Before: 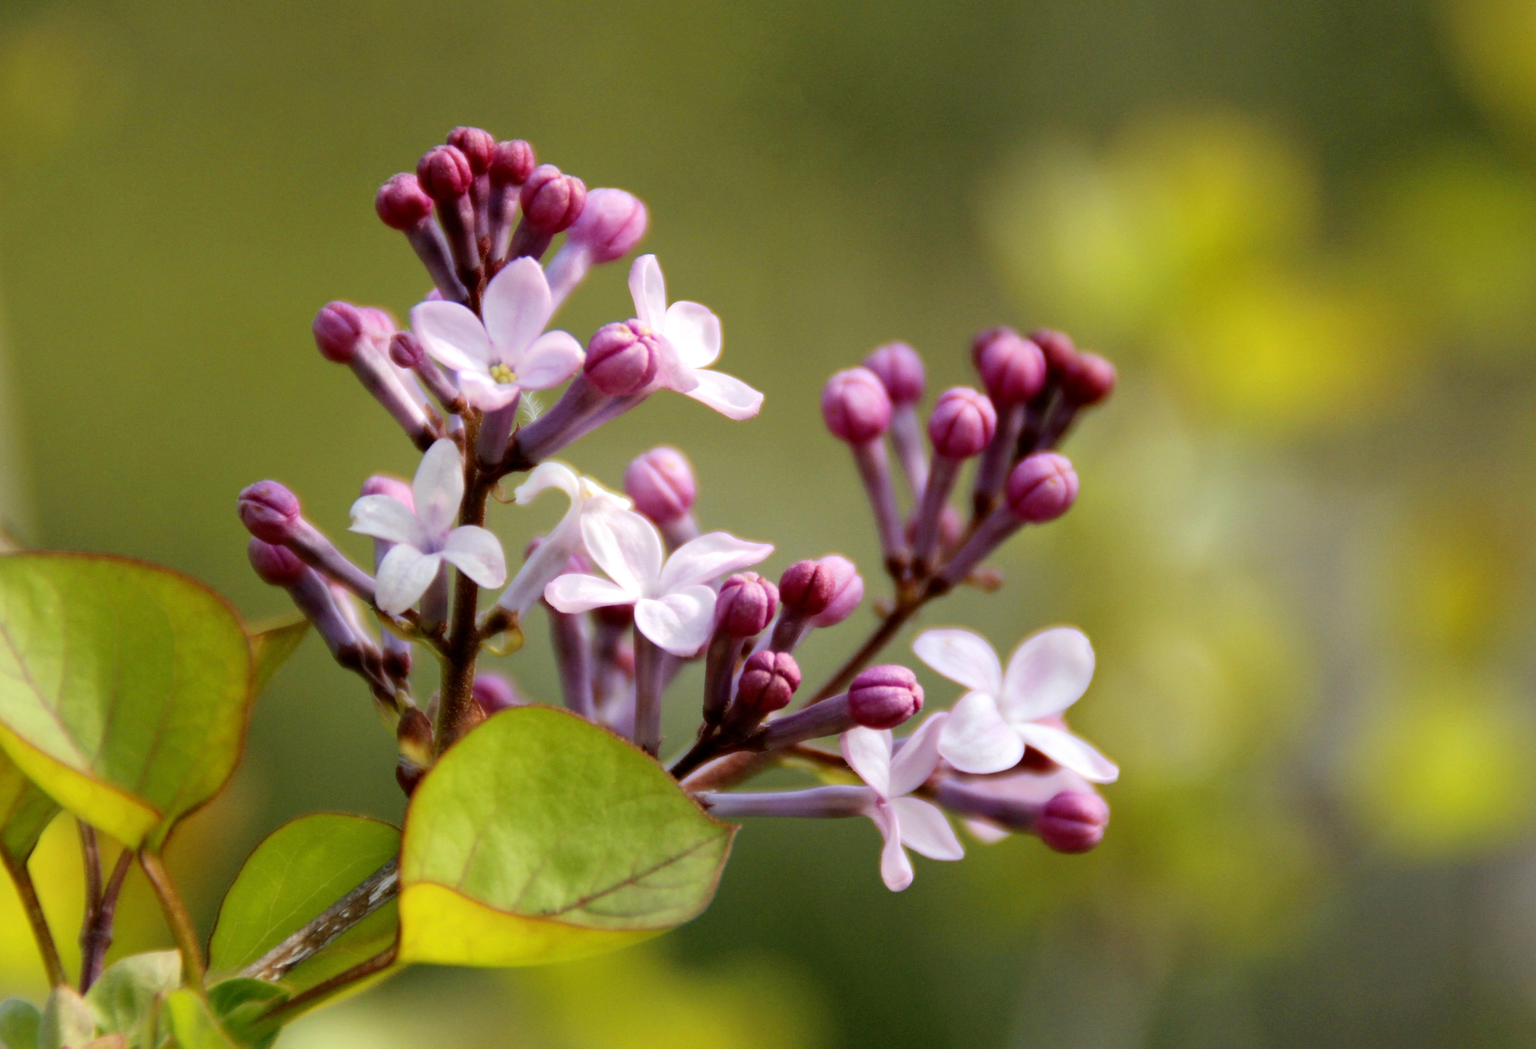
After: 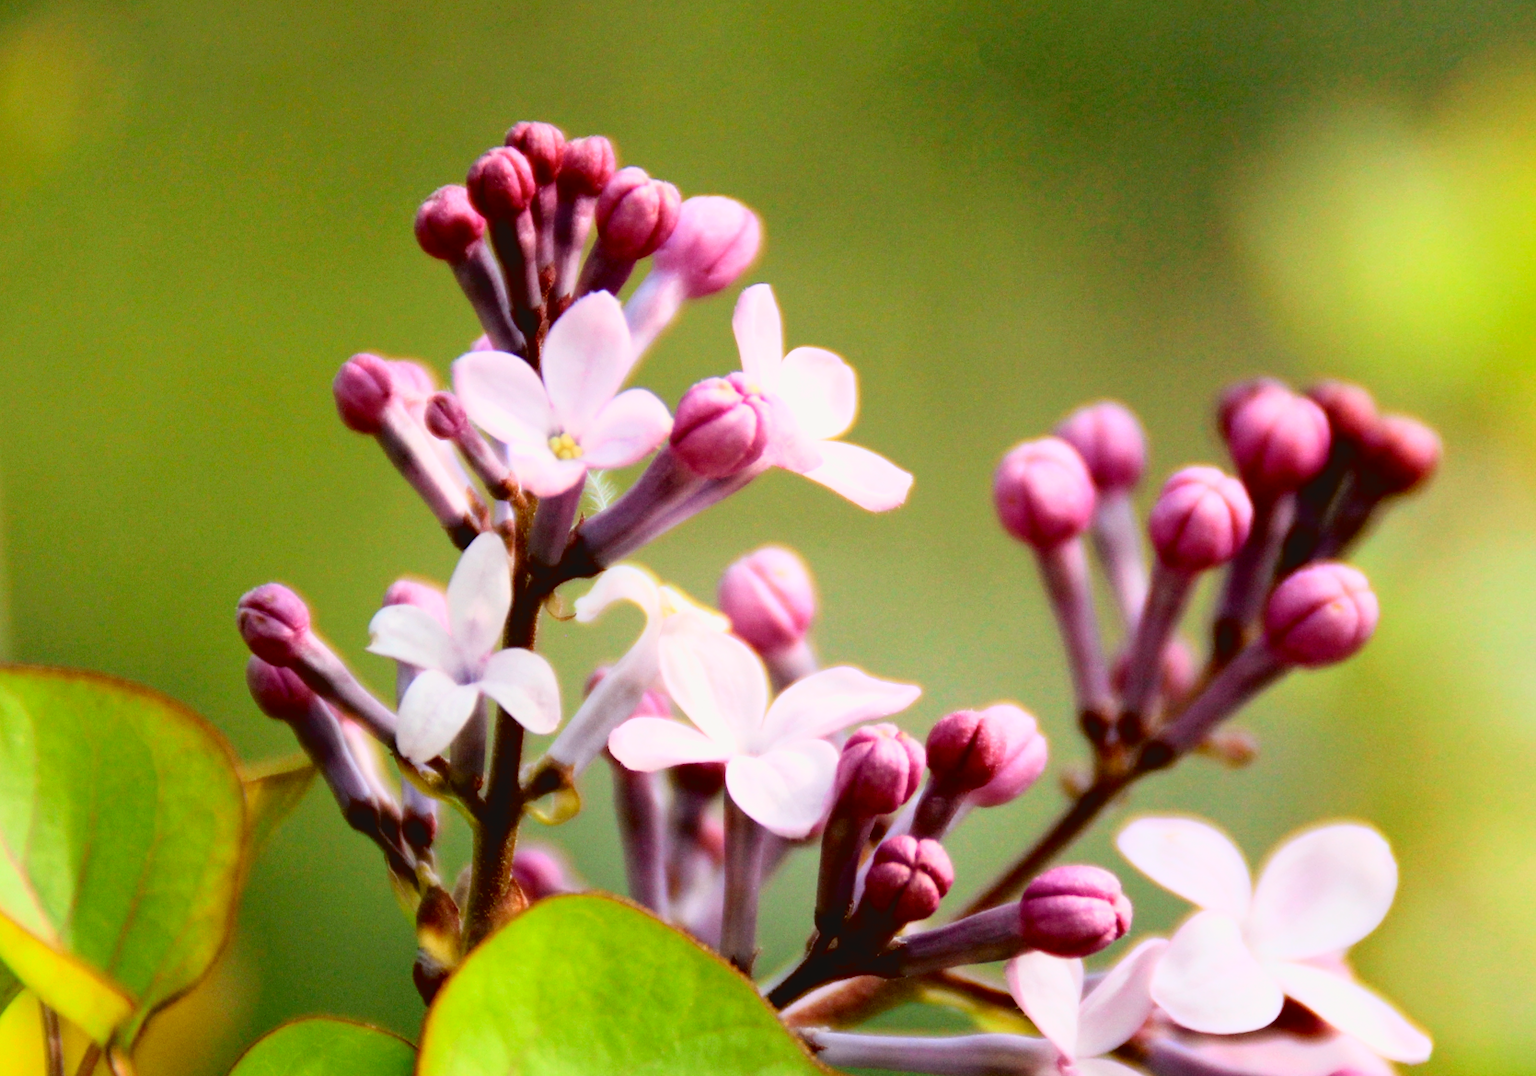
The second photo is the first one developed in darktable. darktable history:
crop: right 28.885%, bottom 16.626%
rotate and perspective: rotation 1.69°, lens shift (vertical) -0.023, lens shift (horizontal) -0.291, crop left 0.025, crop right 0.988, crop top 0.092, crop bottom 0.842
tone curve: curves: ch0 [(0, 0.049) (0.113, 0.084) (0.285, 0.301) (0.673, 0.796) (0.845, 0.932) (0.994, 0.971)]; ch1 [(0, 0) (0.456, 0.424) (0.498, 0.5) (0.57, 0.557) (0.631, 0.635) (1, 1)]; ch2 [(0, 0) (0.395, 0.398) (0.44, 0.456) (0.502, 0.507) (0.55, 0.559) (0.67, 0.702) (1, 1)], color space Lab, independent channels, preserve colors none
